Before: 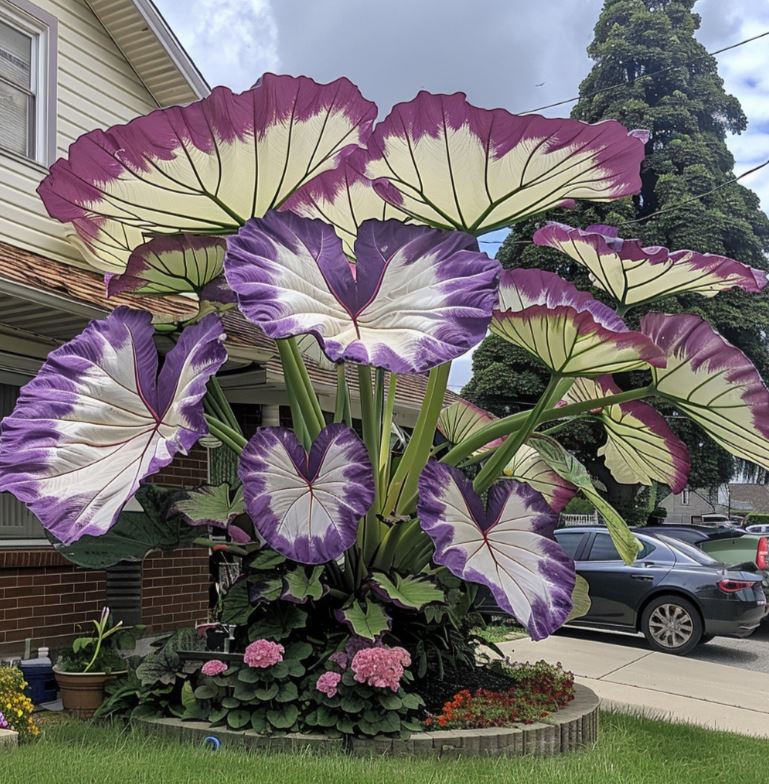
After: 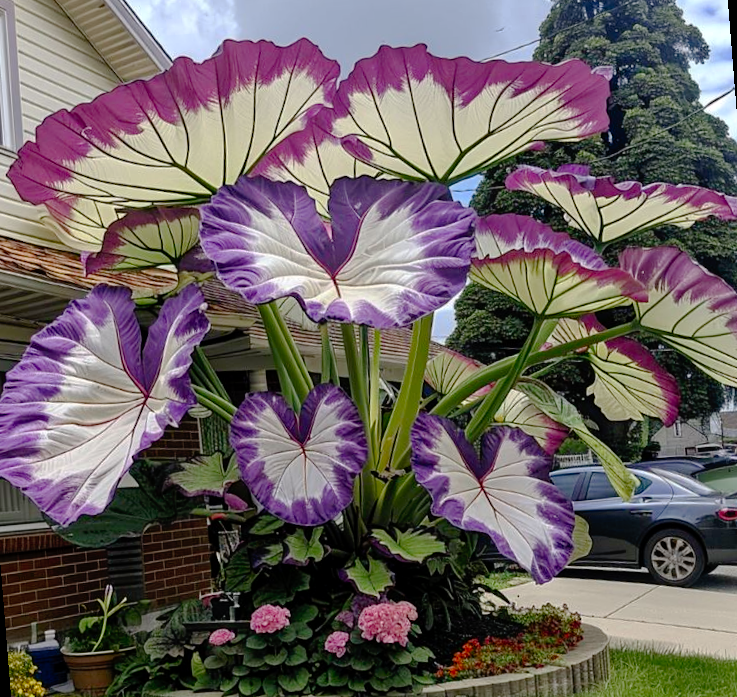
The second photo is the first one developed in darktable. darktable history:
exposure: exposure 0.078 EV, compensate highlight preservation false
tone curve: curves: ch0 [(0, 0) (0.003, 0.001) (0.011, 0.002) (0.025, 0.007) (0.044, 0.015) (0.069, 0.022) (0.1, 0.03) (0.136, 0.056) (0.177, 0.115) (0.224, 0.177) (0.277, 0.244) (0.335, 0.322) (0.399, 0.398) (0.468, 0.471) (0.543, 0.545) (0.623, 0.614) (0.709, 0.685) (0.801, 0.765) (0.898, 0.867) (1, 1)], preserve colors none
rotate and perspective: rotation -4.57°, crop left 0.054, crop right 0.944, crop top 0.087, crop bottom 0.914
color balance rgb: perceptual saturation grading › global saturation 20%, perceptual saturation grading › highlights -25%, perceptual saturation grading › shadows 25%
